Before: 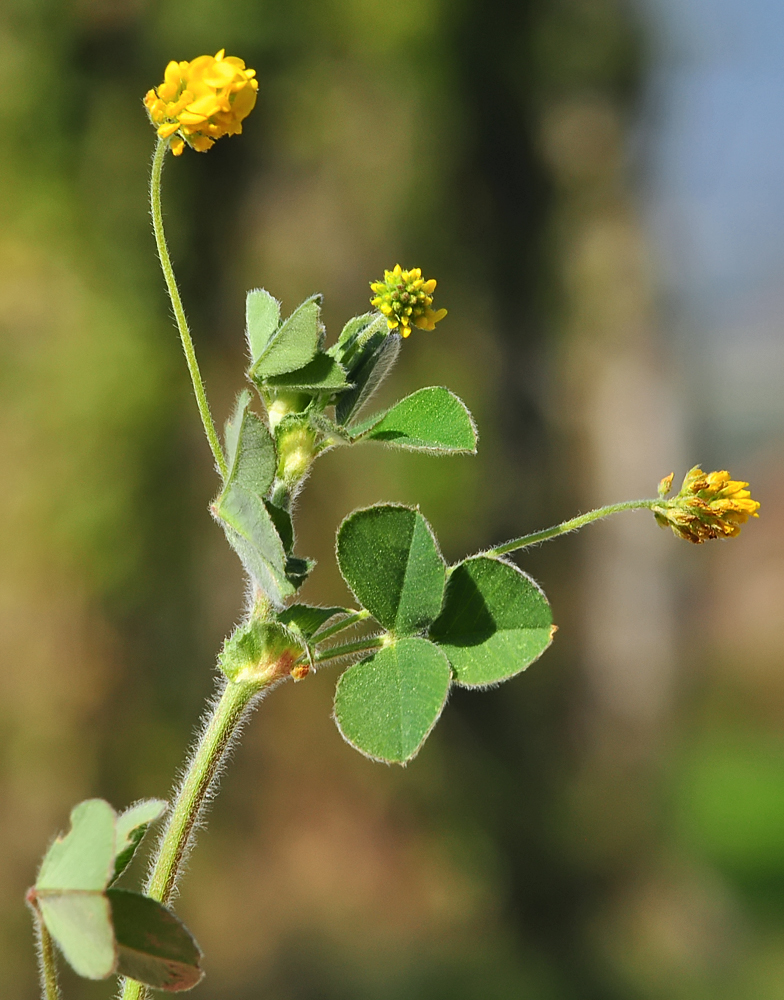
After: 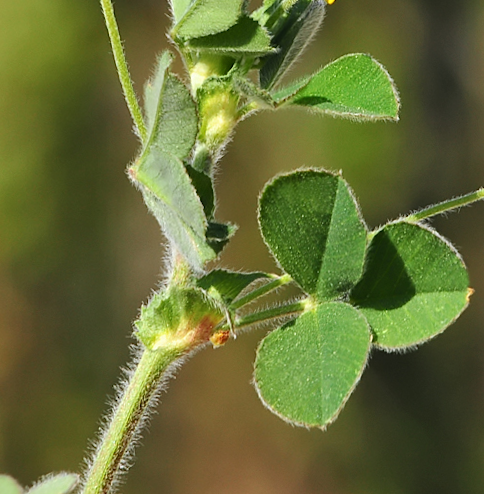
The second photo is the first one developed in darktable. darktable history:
white balance: emerald 1
crop: left 13.312%, top 31.28%, right 24.627%, bottom 15.582%
rotate and perspective: rotation 0.679°, lens shift (horizontal) 0.136, crop left 0.009, crop right 0.991, crop top 0.078, crop bottom 0.95
